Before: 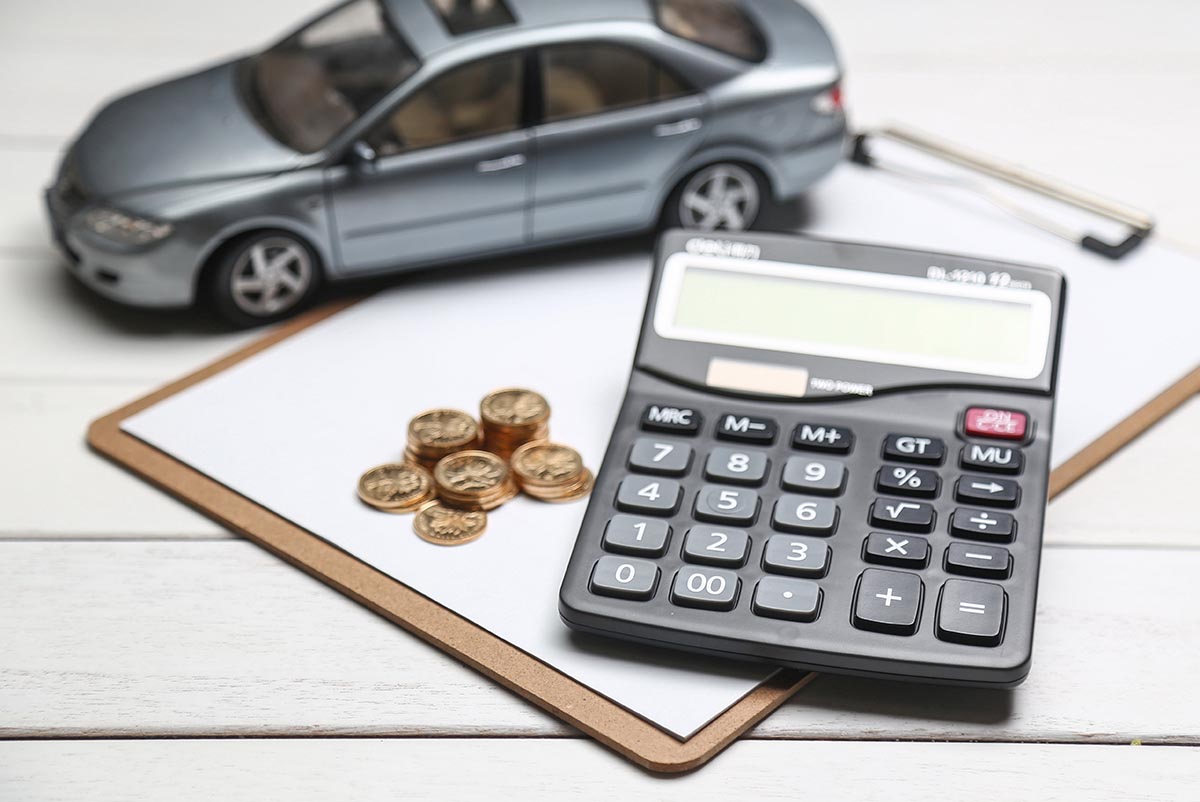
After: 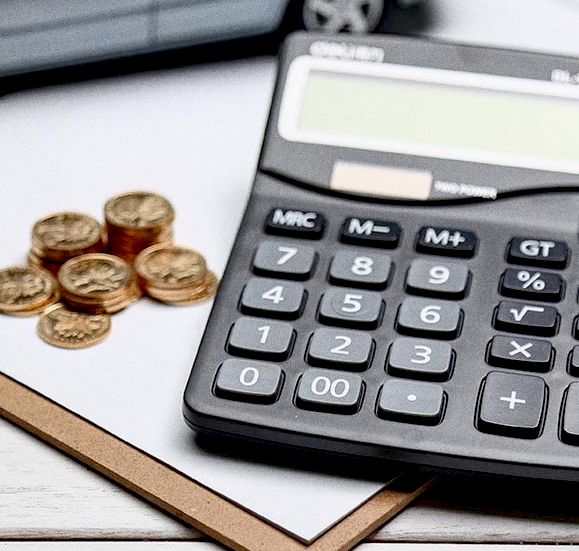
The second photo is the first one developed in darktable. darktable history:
grain: coarseness 8.68 ISO, strength 31.94%
crop: left 31.379%, top 24.658%, right 20.326%, bottom 6.628%
exposure: black level correction 0.029, exposure -0.073 EV, compensate highlight preservation false
